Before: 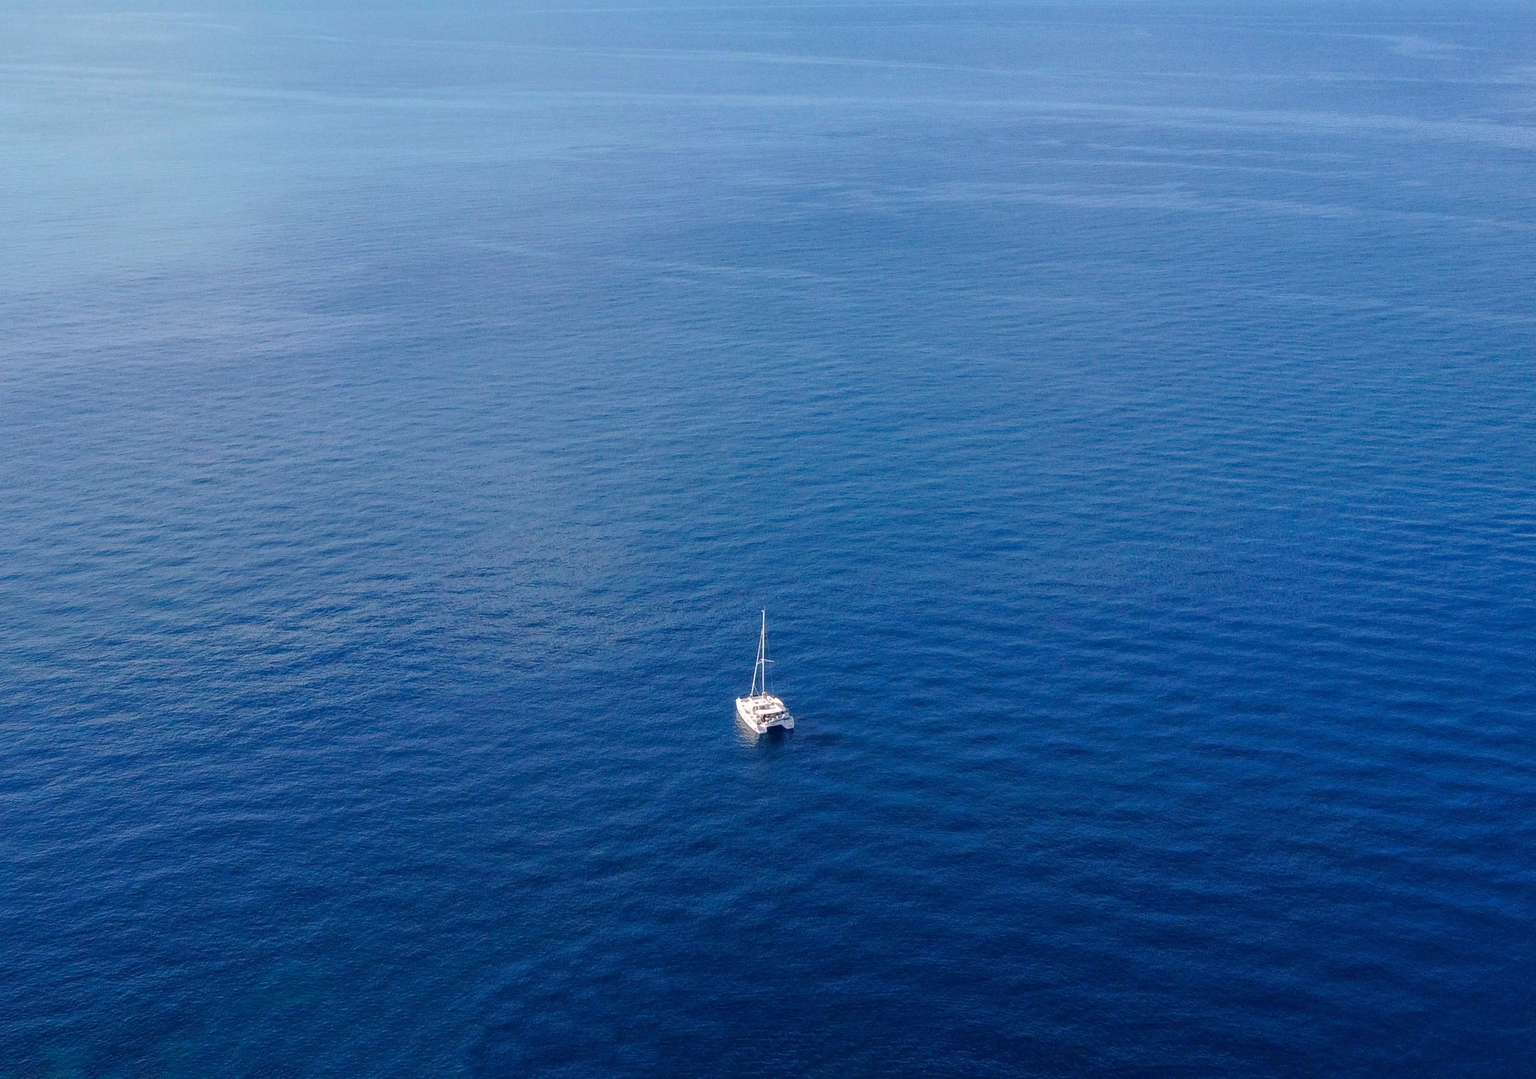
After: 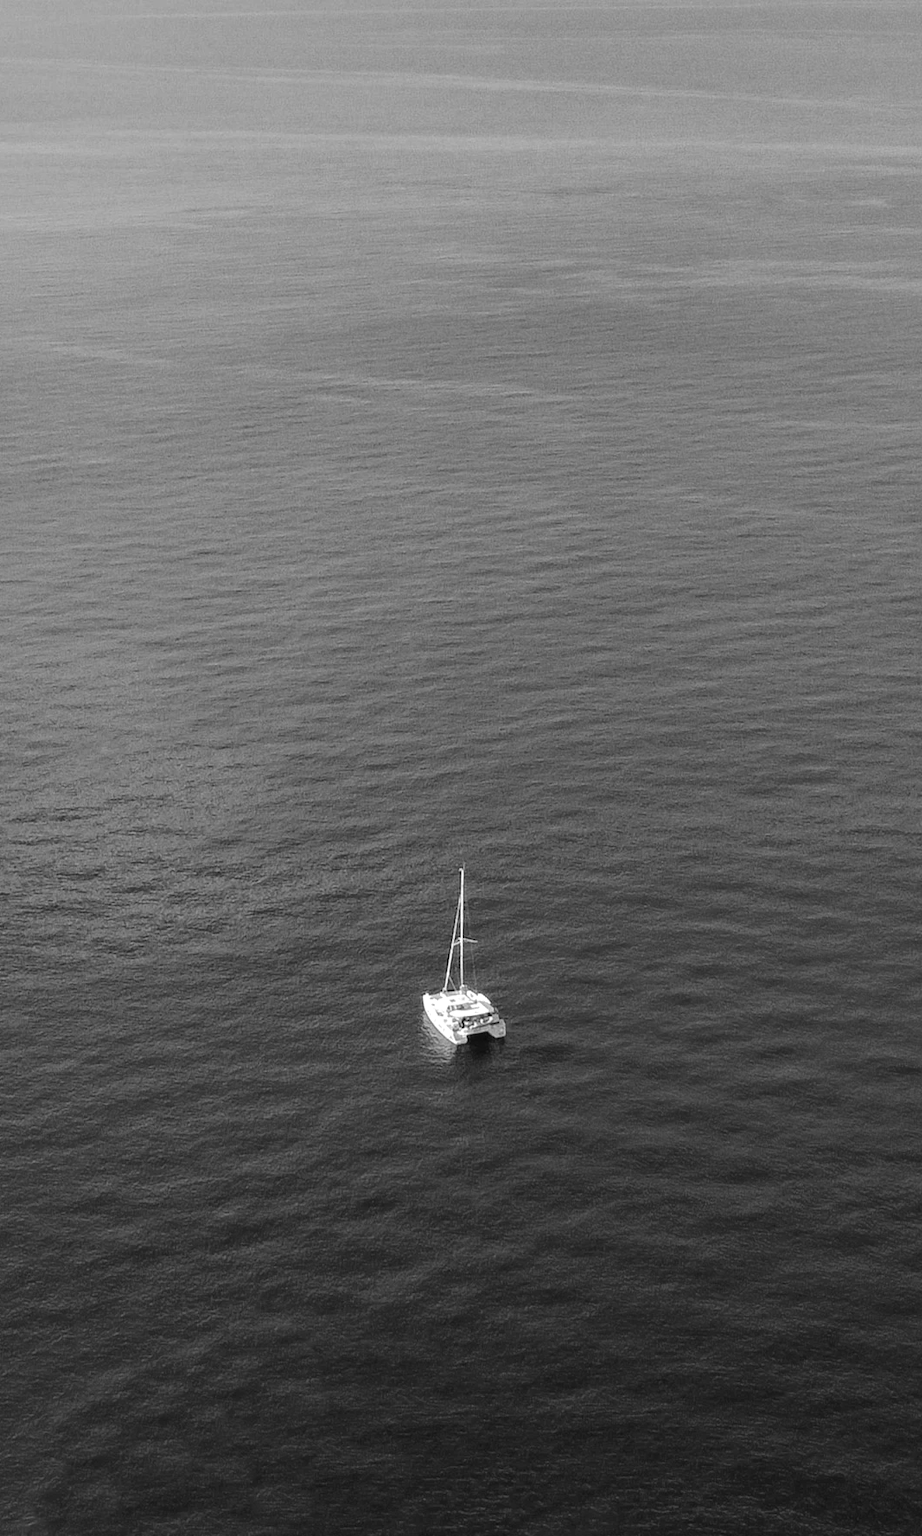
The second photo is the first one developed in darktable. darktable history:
monochrome: a -4.13, b 5.16, size 1
crop: left 28.583%, right 29.231%
white balance: red 1.467, blue 0.684
shadows and highlights: shadows 25, highlights -25
